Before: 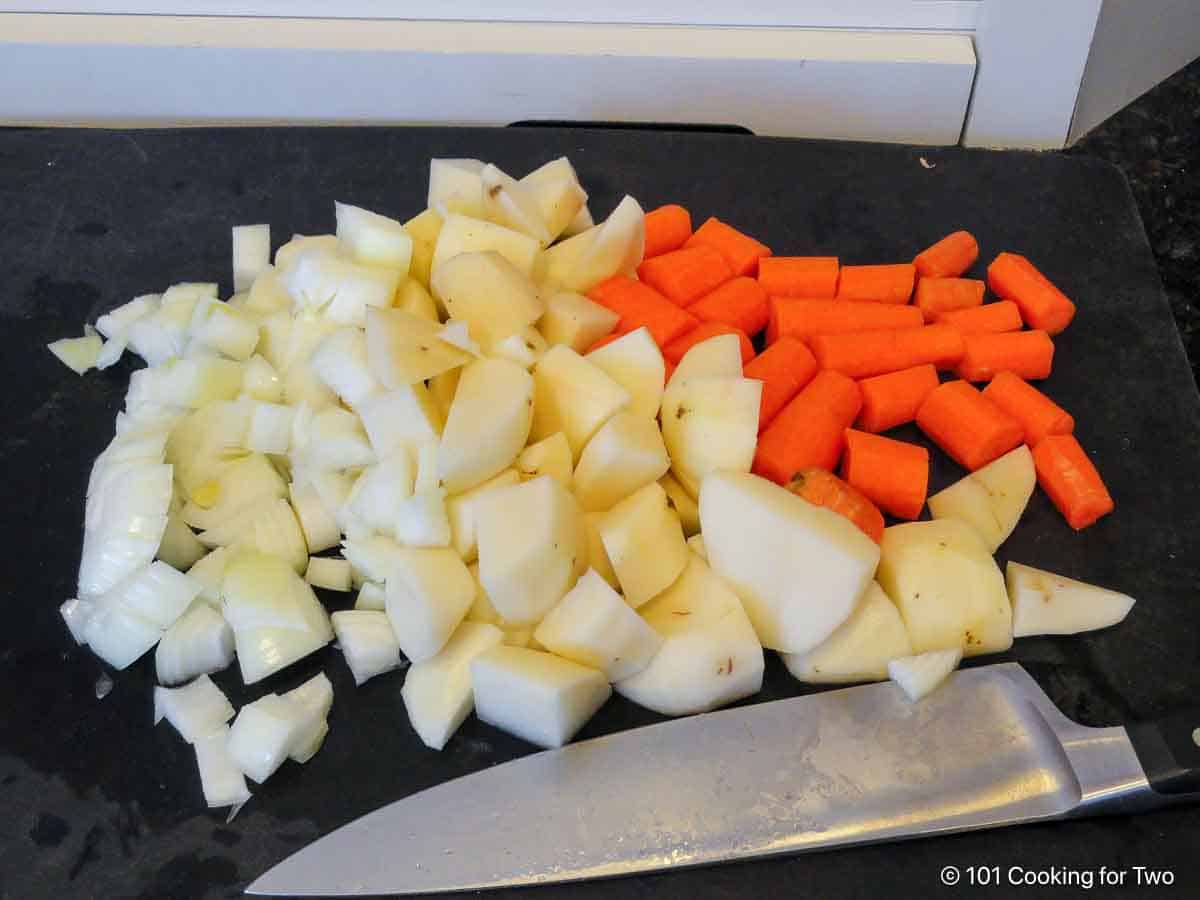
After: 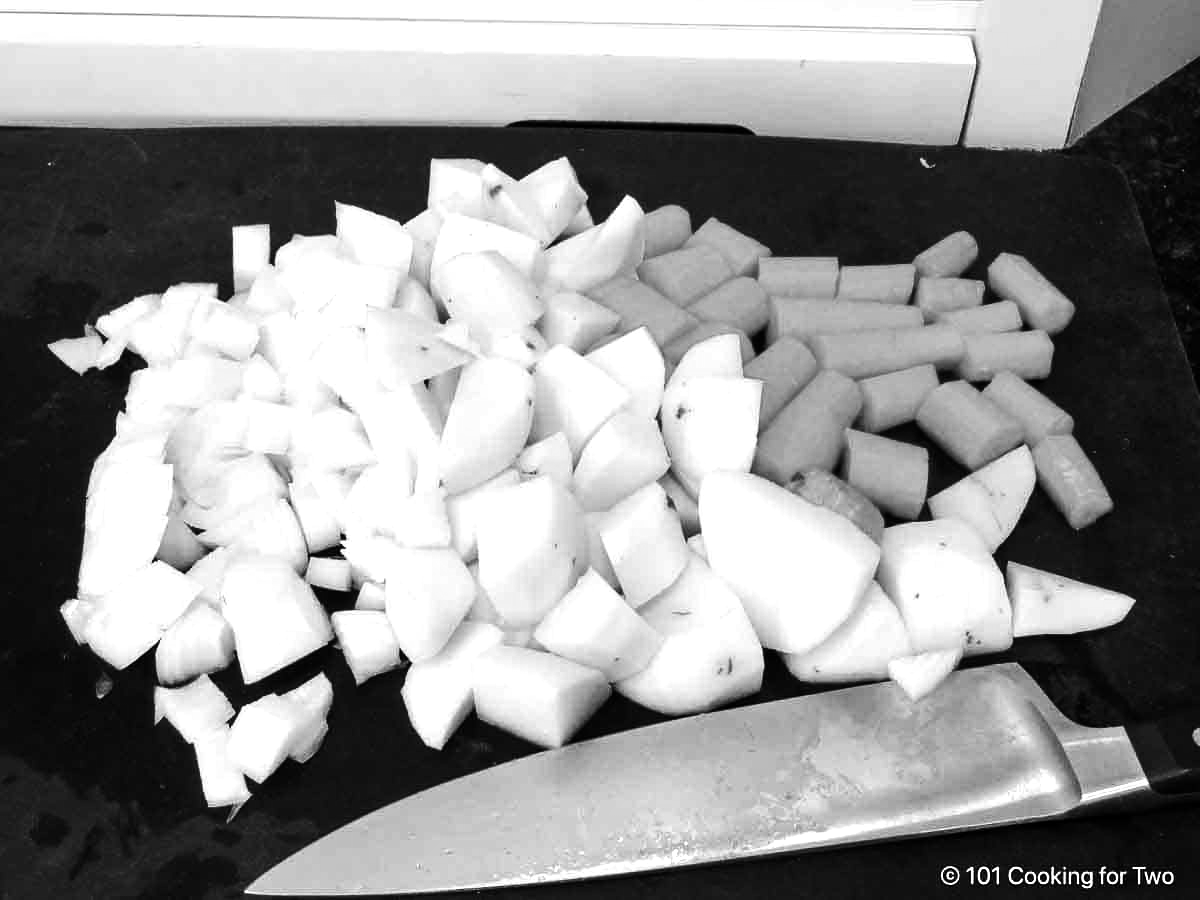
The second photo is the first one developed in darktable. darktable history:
monochrome: a 32, b 64, size 2.3
white balance: red 0.974, blue 1.044
tone equalizer: -8 EV -1.08 EV, -7 EV -1.01 EV, -6 EV -0.867 EV, -5 EV -0.578 EV, -3 EV 0.578 EV, -2 EV 0.867 EV, -1 EV 1.01 EV, +0 EV 1.08 EV, edges refinement/feathering 500, mask exposure compensation -1.57 EV, preserve details no
